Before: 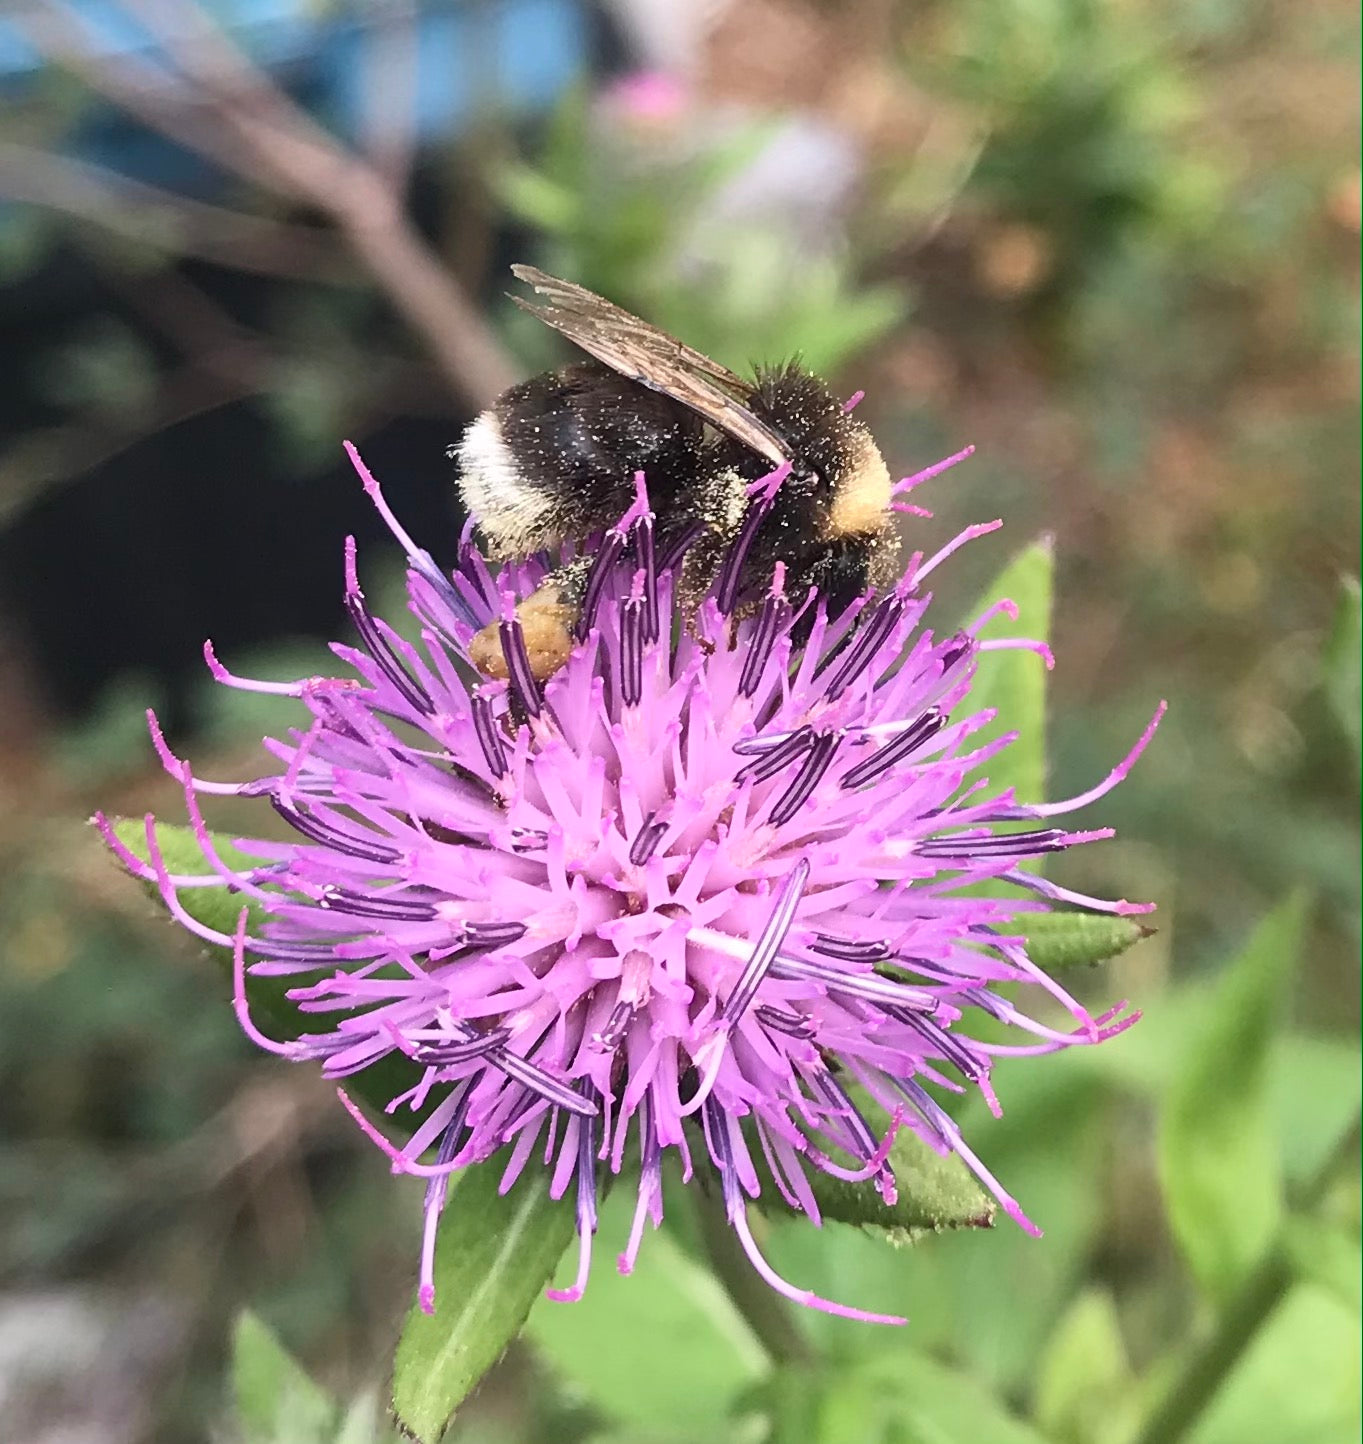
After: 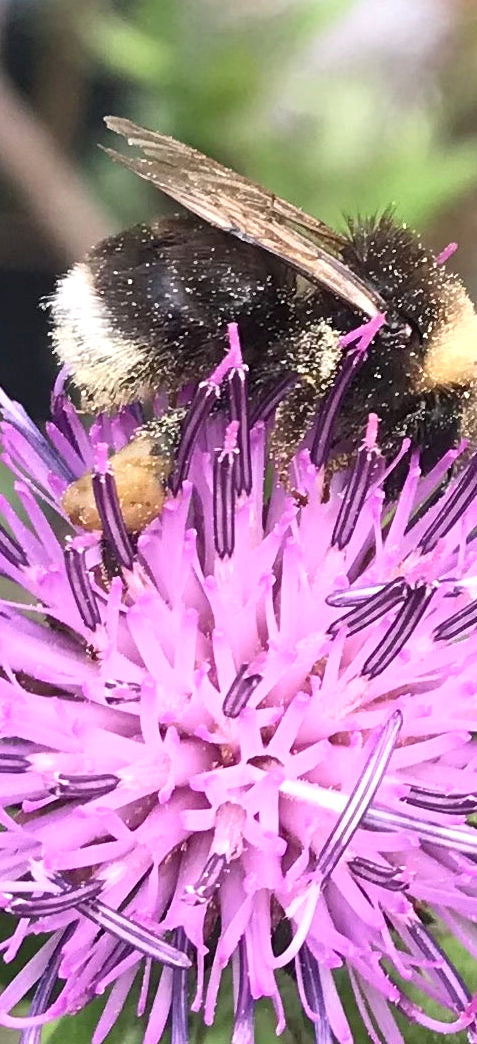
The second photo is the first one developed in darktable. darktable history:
exposure: exposure 0.202 EV, compensate highlight preservation false
crop and rotate: left 29.865%, top 10.307%, right 35.082%, bottom 17.347%
